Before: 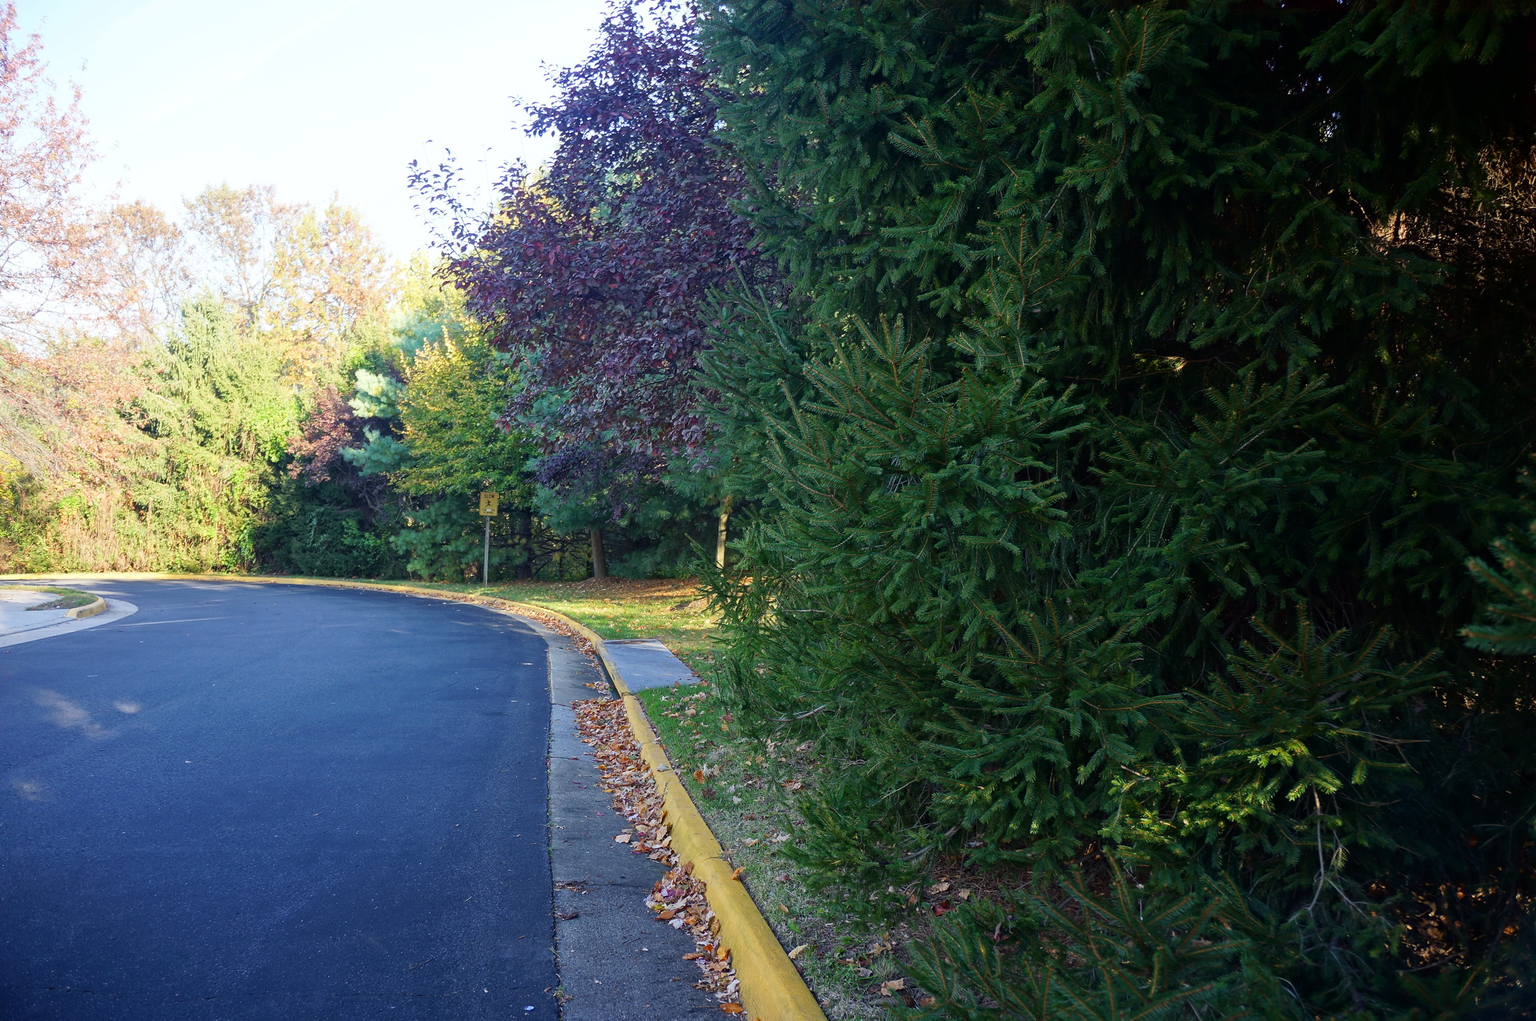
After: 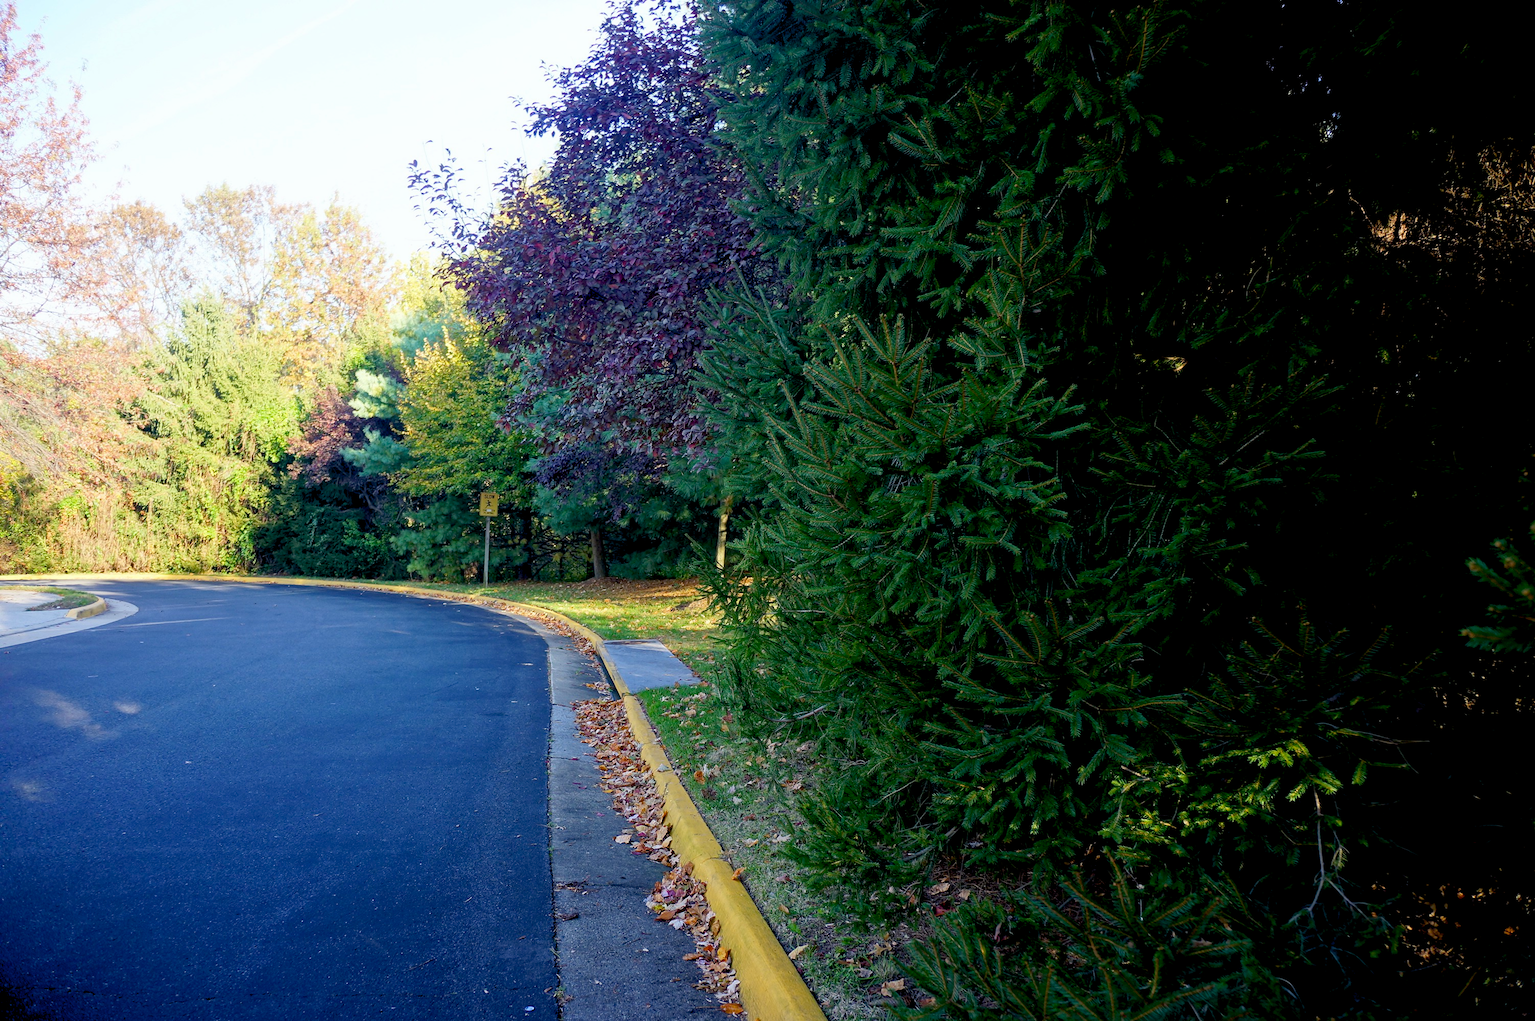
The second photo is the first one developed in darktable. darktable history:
exposure: black level correction 0.002, compensate exposure bias true, compensate highlight preservation false
color balance rgb: shadows lift › chroma 2.029%, shadows lift › hue 250.29°, global offset › luminance -1.432%, perceptual saturation grading › global saturation 0.558%, global vibrance 20%
